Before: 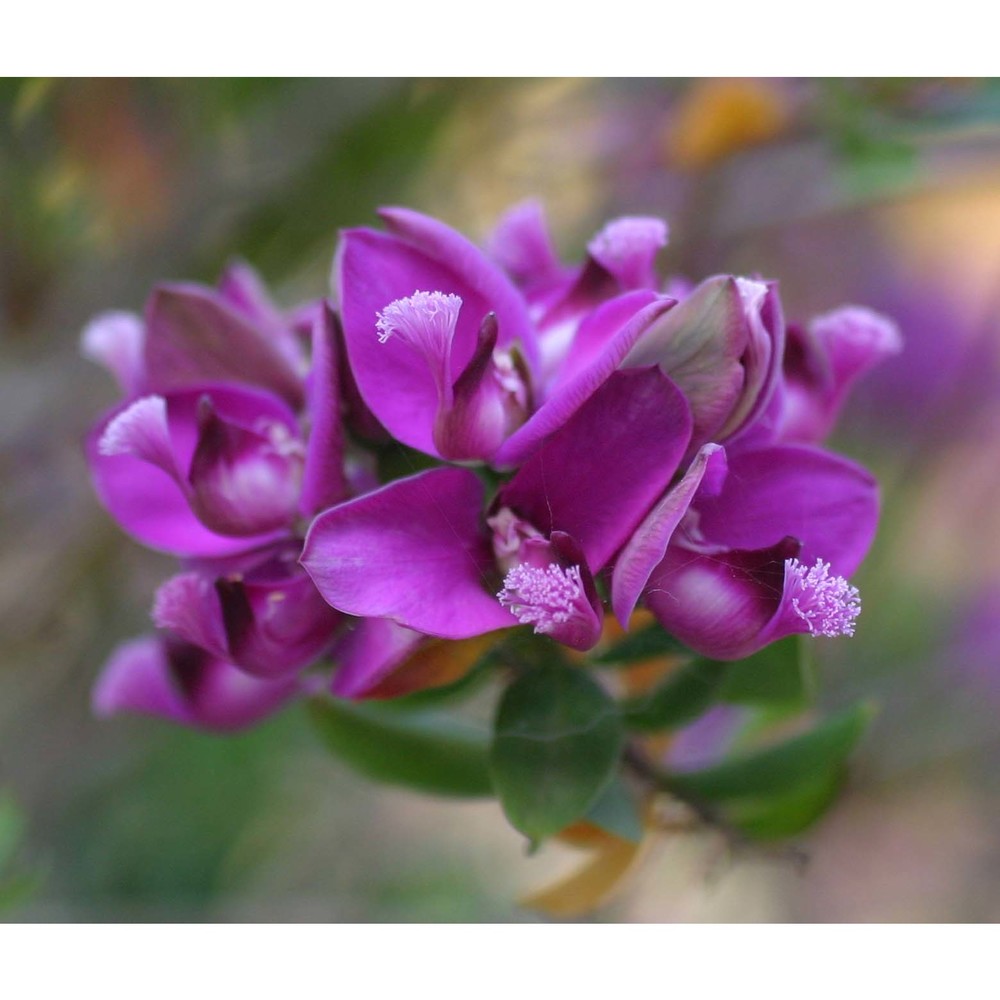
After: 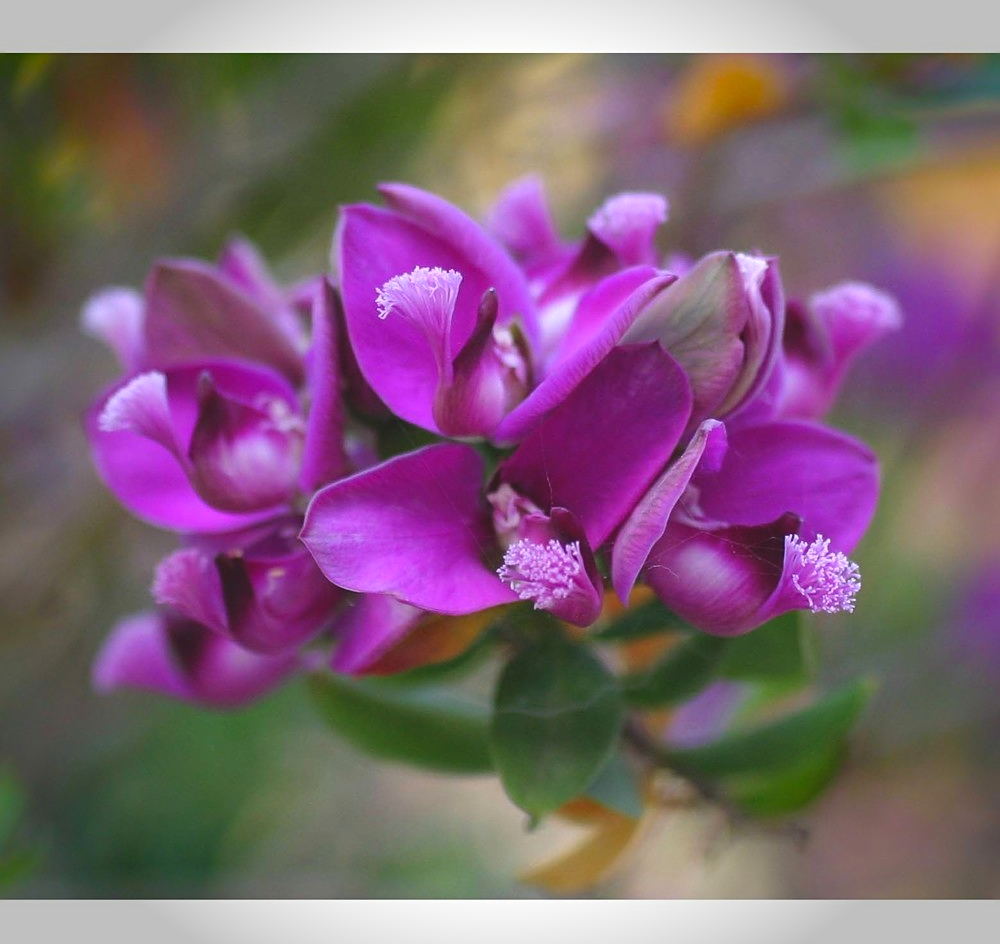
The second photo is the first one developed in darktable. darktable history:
crop and rotate: top 2.404%, bottom 3.108%
sharpen: amount 0.209
vignetting: fall-off radius 32.33%, saturation 0.377
exposure: black level correction -0.007, exposure 0.069 EV, compensate highlight preservation false
contrast brightness saturation: saturation 0.1
